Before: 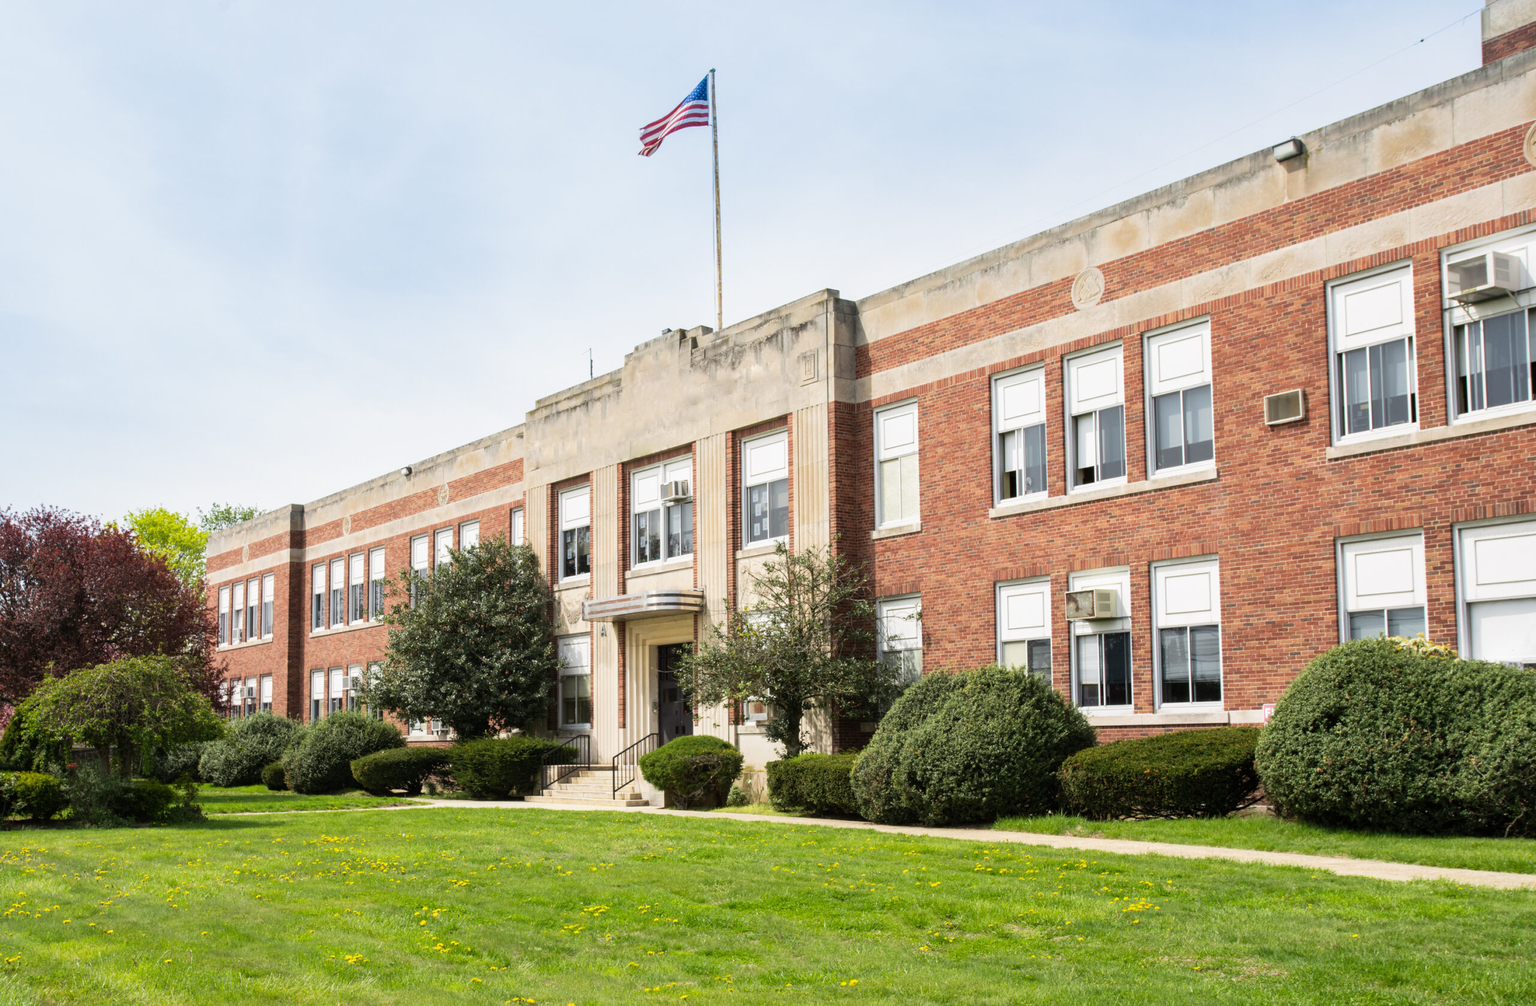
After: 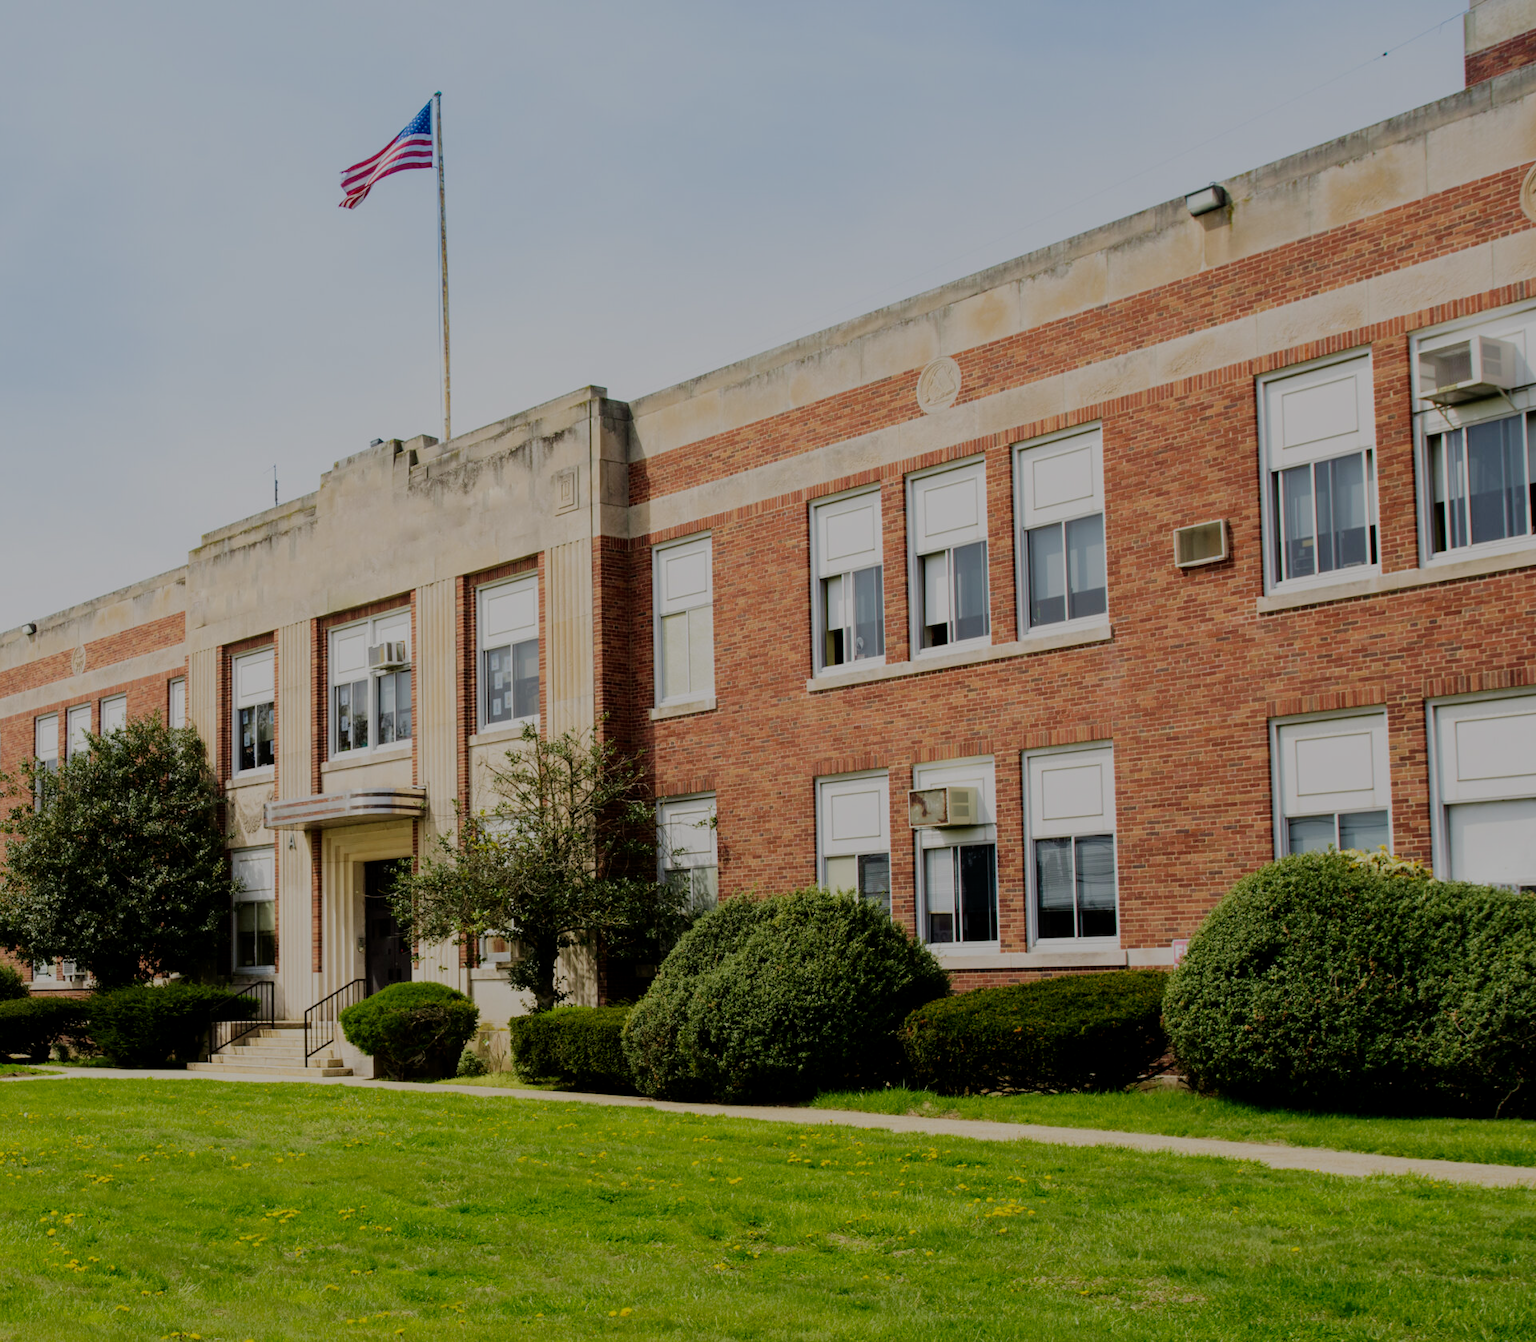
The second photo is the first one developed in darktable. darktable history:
contrast equalizer: y [[0.6 ×6], [0.55 ×6], [0 ×6], [0 ×6], [0 ×6]], mix -0.185
crop and rotate: left 25.053%
exposure: black level correction 0.011, exposure -0.472 EV, compensate exposure bias true, compensate highlight preservation false
velvia: on, module defaults
tone curve: curves: ch0 [(0, 0) (0.068, 0.031) (0.175, 0.139) (0.32, 0.345) (0.495, 0.544) (0.748, 0.762) (0.993, 0.954)]; ch1 [(0, 0) (0.294, 0.184) (0.34, 0.303) (0.371, 0.344) (0.441, 0.408) (0.477, 0.474) (0.499, 0.5) (0.529, 0.523) (0.677, 0.762) (1, 1)]; ch2 [(0, 0) (0.431, 0.419) (0.495, 0.502) (0.524, 0.534) (0.557, 0.56) (0.634, 0.654) (0.728, 0.722) (1, 1)], preserve colors none
